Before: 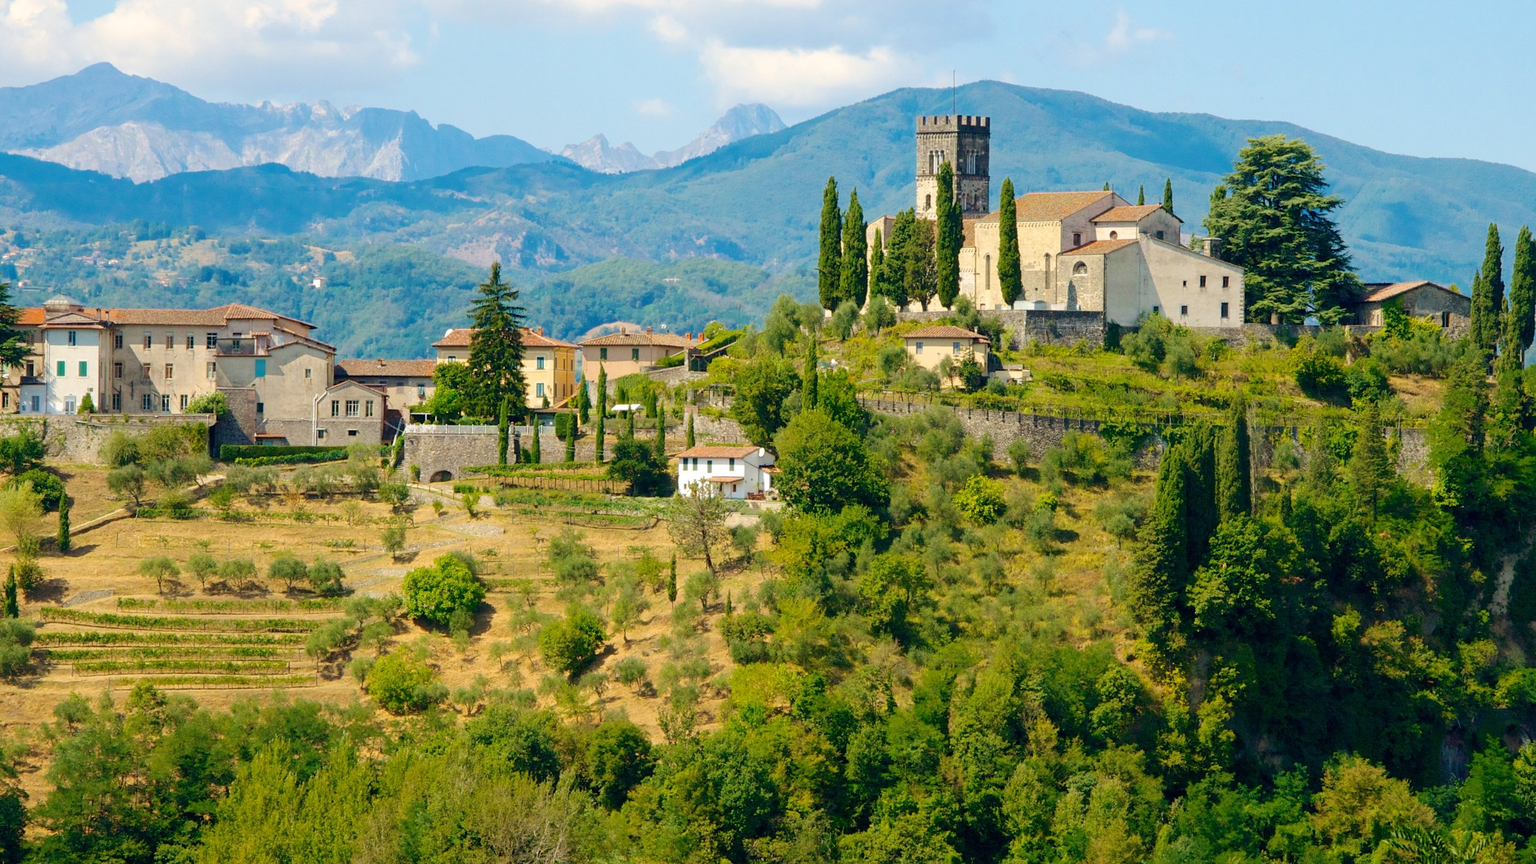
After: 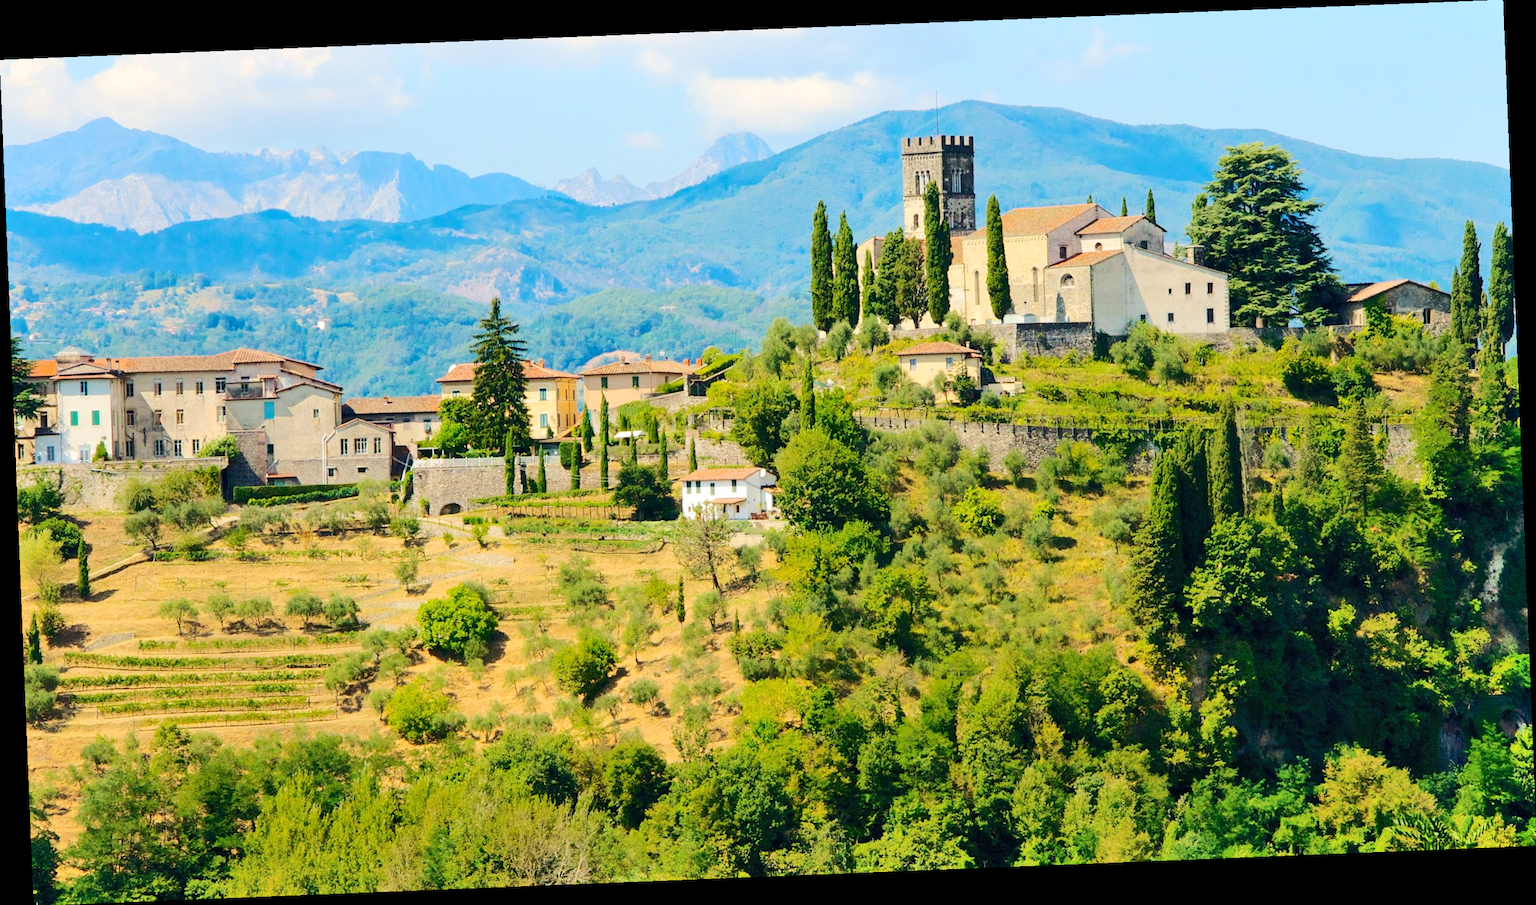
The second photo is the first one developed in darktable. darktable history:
rotate and perspective: rotation -2.29°, automatic cropping off
shadows and highlights: shadows 52.34, highlights -28.23, soften with gaussian
rgb curve: curves: ch0 [(0, 0) (0.284, 0.292) (0.505, 0.644) (1, 1)], compensate middle gray true
levels: mode automatic
